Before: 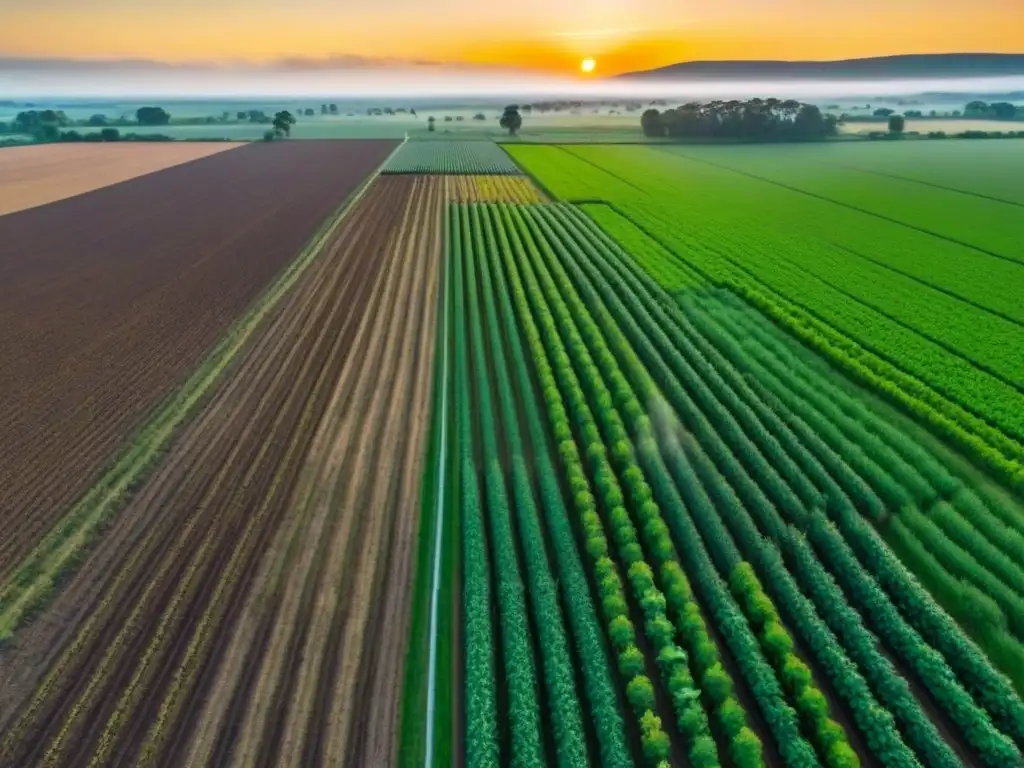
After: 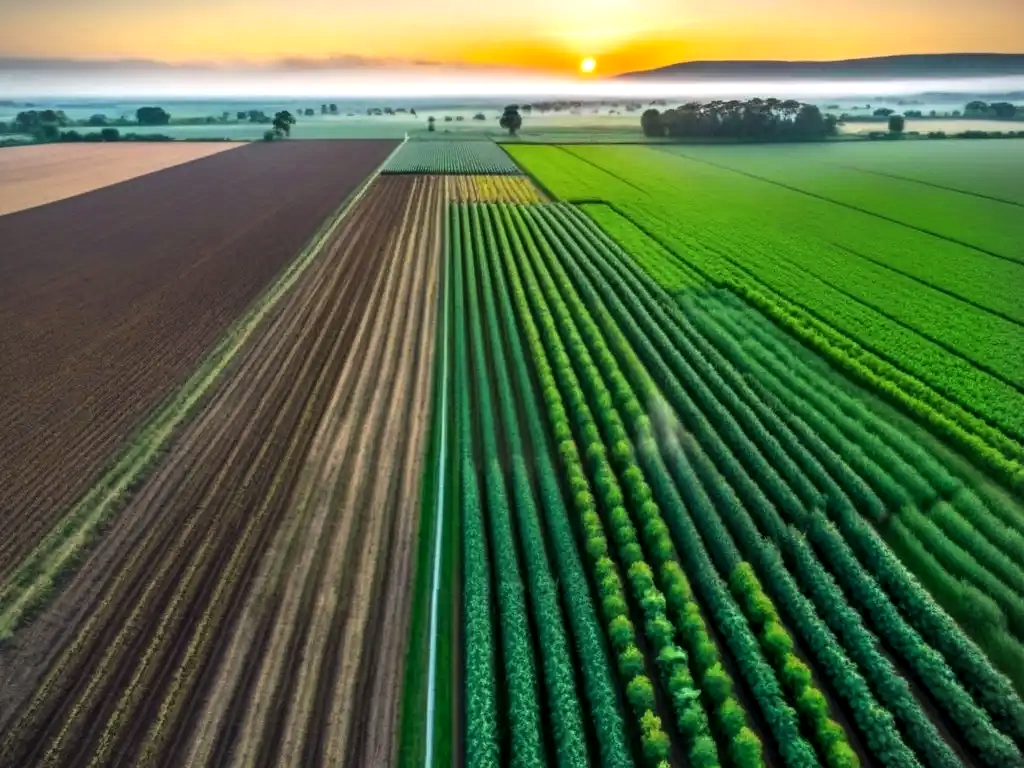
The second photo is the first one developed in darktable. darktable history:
vignetting: fall-off start 91.64%
tone equalizer: -8 EV -0.44 EV, -7 EV -0.414 EV, -6 EV -0.32 EV, -5 EV -0.21 EV, -3 EV 0.208 EV, -2 EV 0.352 EV, -1 EV 0.395 EV, +0 EV 0.412 EV, edges refinement/feathering 500, mask exposure compensation -1.57 EV, preserve details no
local contrast: on, module defaults
